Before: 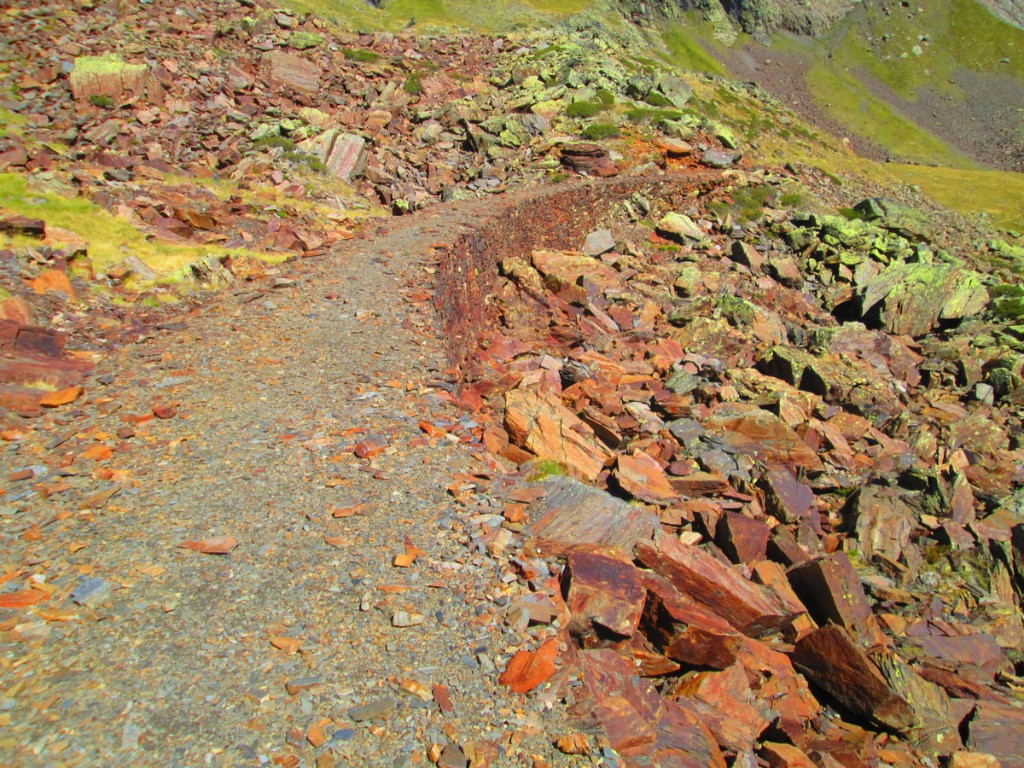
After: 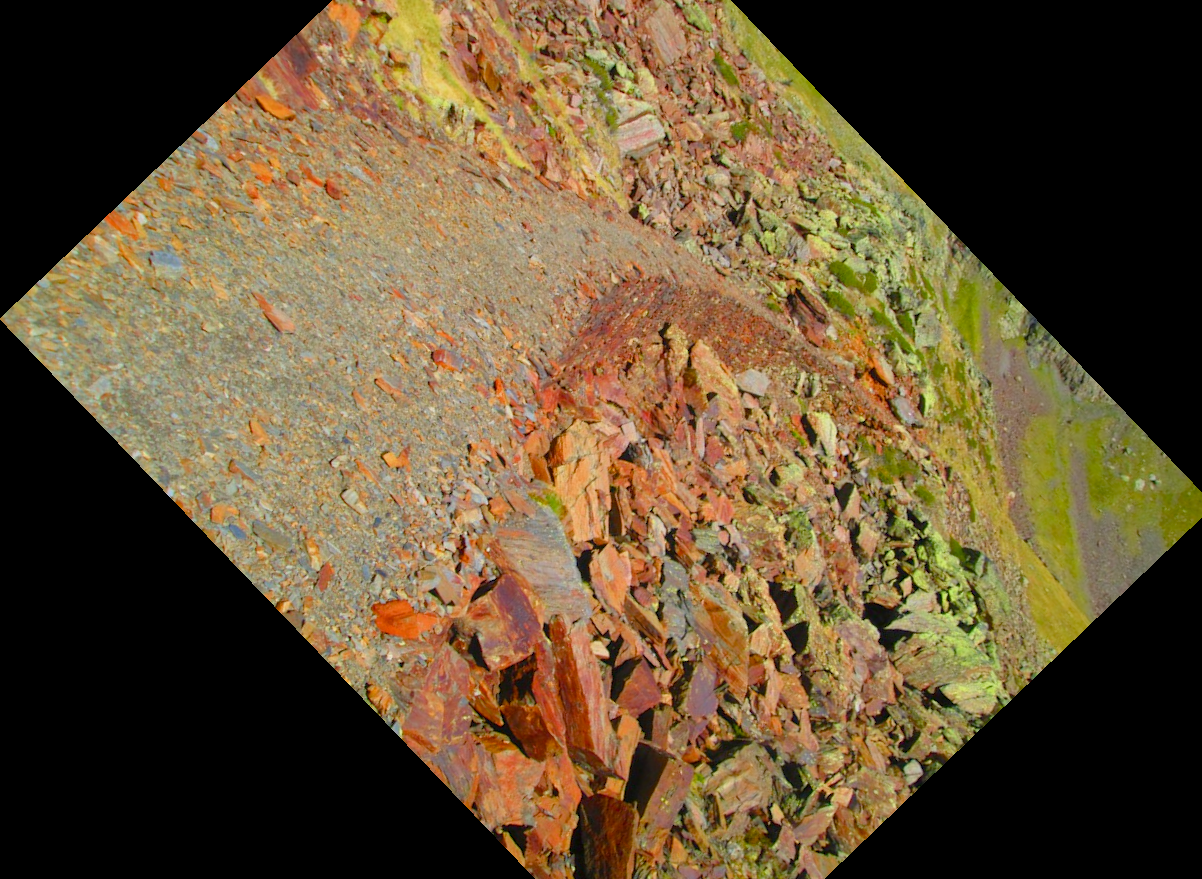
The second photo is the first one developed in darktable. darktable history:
color balance rgb: shadows lift › chroma 1%, shadows lift › hue 113°, highlights gain › chroma 0.2%, highlights gain › hue 333°, perceptual saturation grading › global saturation 20%, perceptual saturation grading › highlights -25%, perceptual saturation grading › shadows 25%, contrast -10%
rotate and perspective: rotation 0.074°, lens shift (vertical) 0.096, lens shift (horizontal) -0.041, crop left 0.043, crop right 0.952, crop top 0.024, crop bottom 0.979
crop and rotate: angle -46.26°, top 16.234%, right 0.912%, bottom 11.704%
